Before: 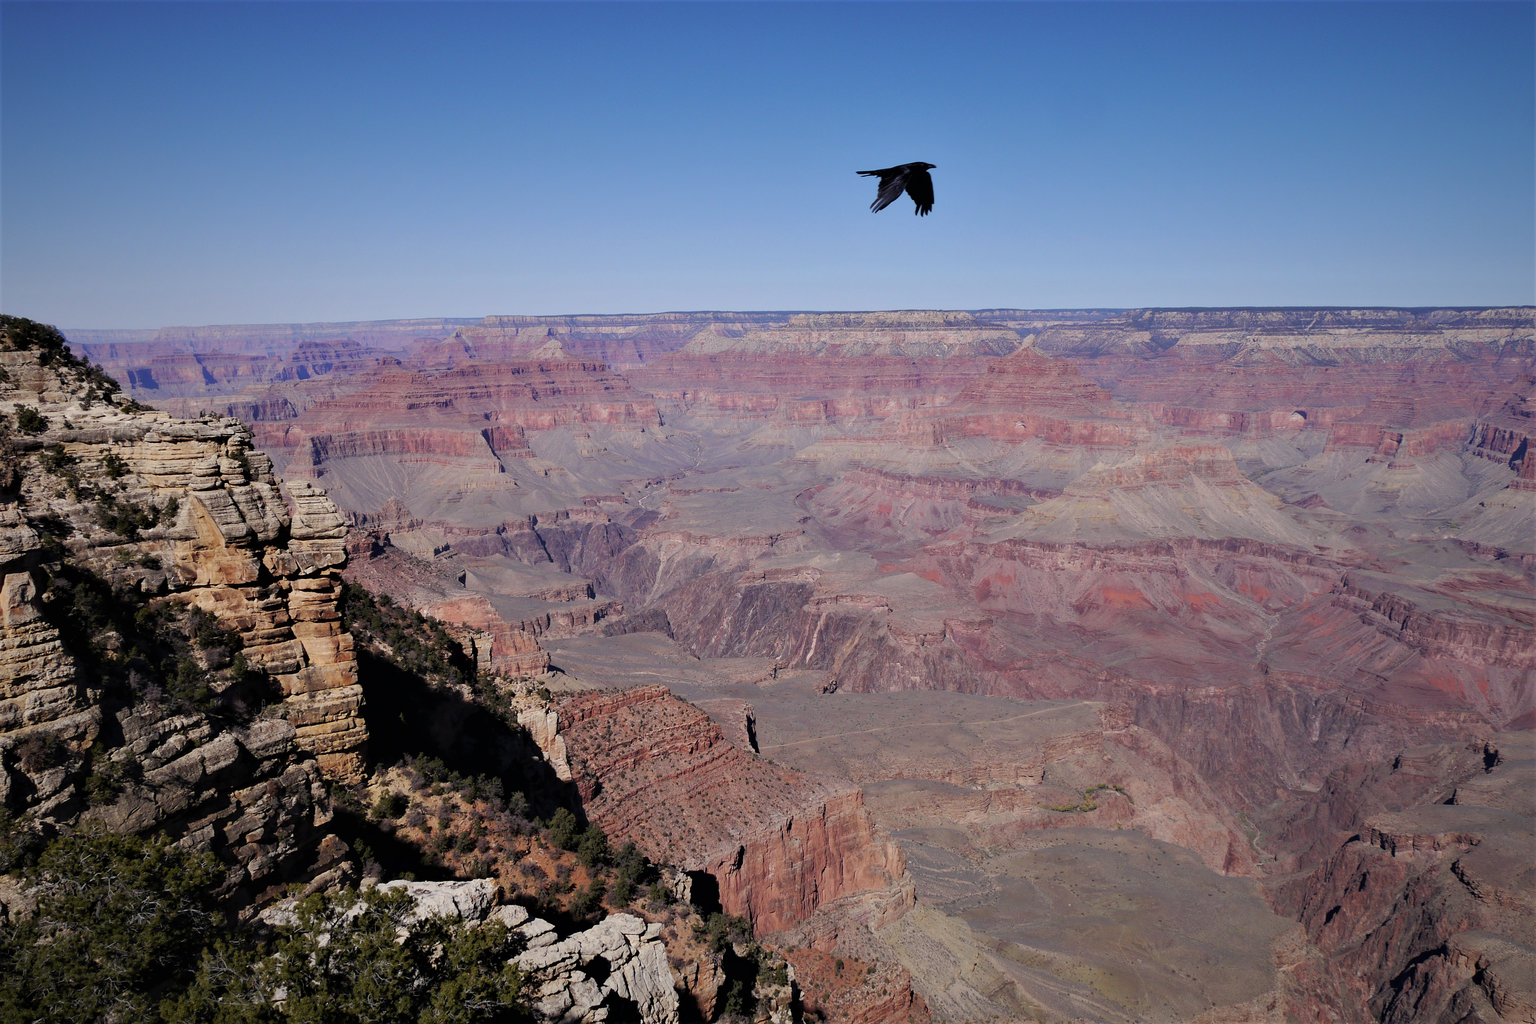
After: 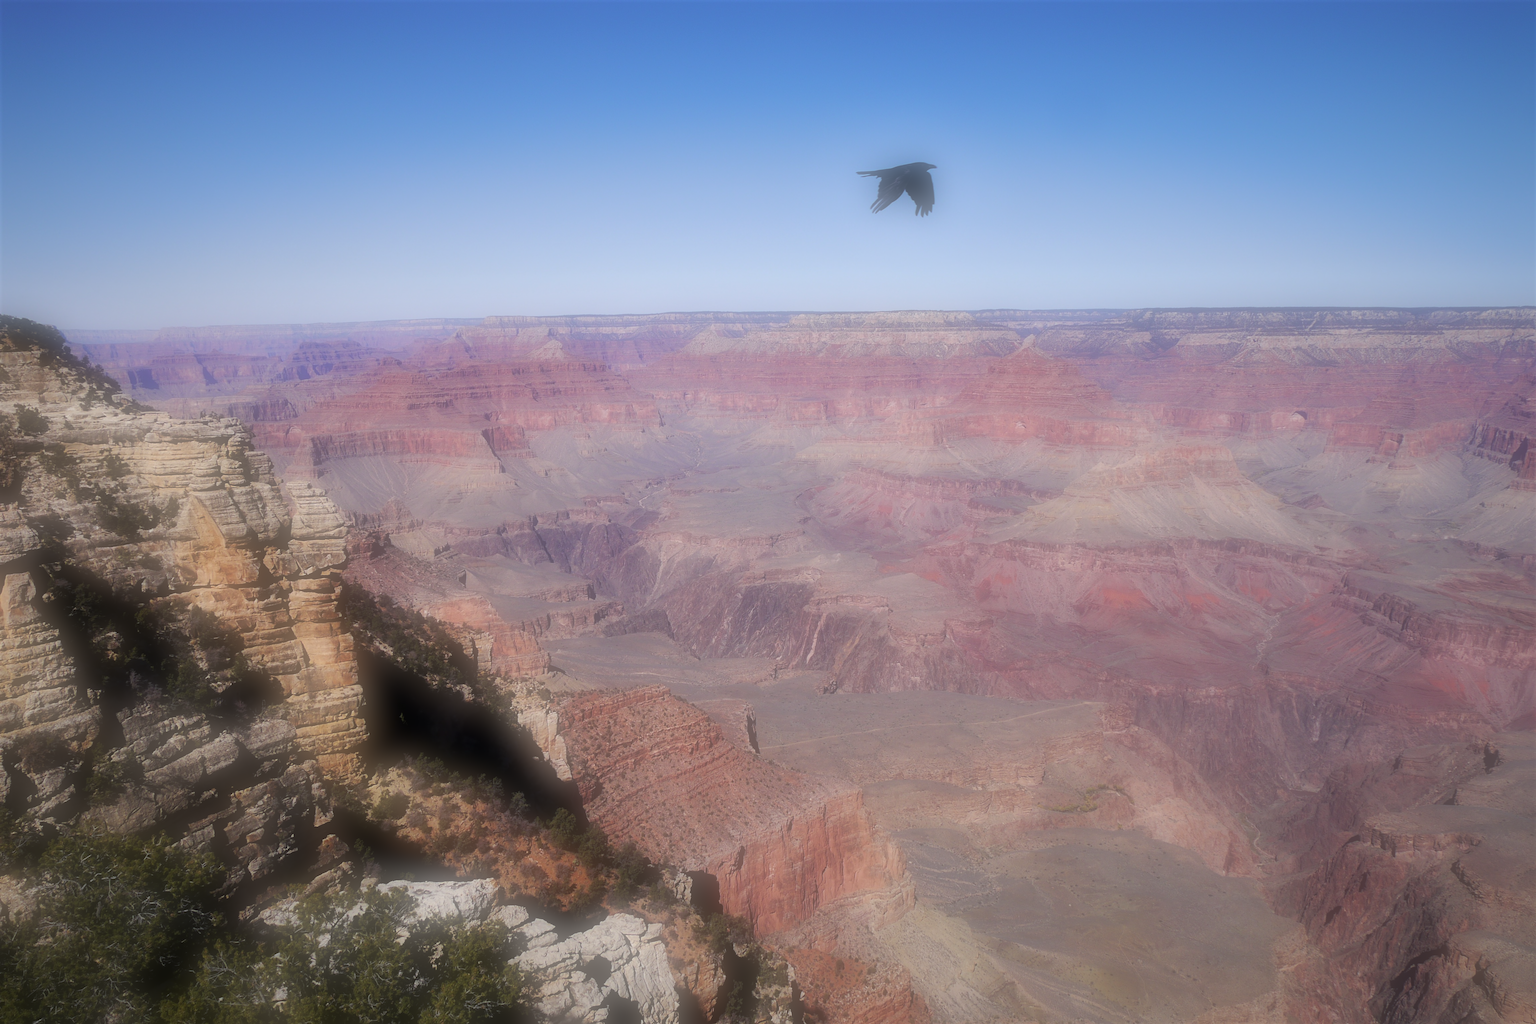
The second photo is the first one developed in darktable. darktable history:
exposure: exposure 0.258 EV, compensate highlight preservation false
soften: on, module defaults
